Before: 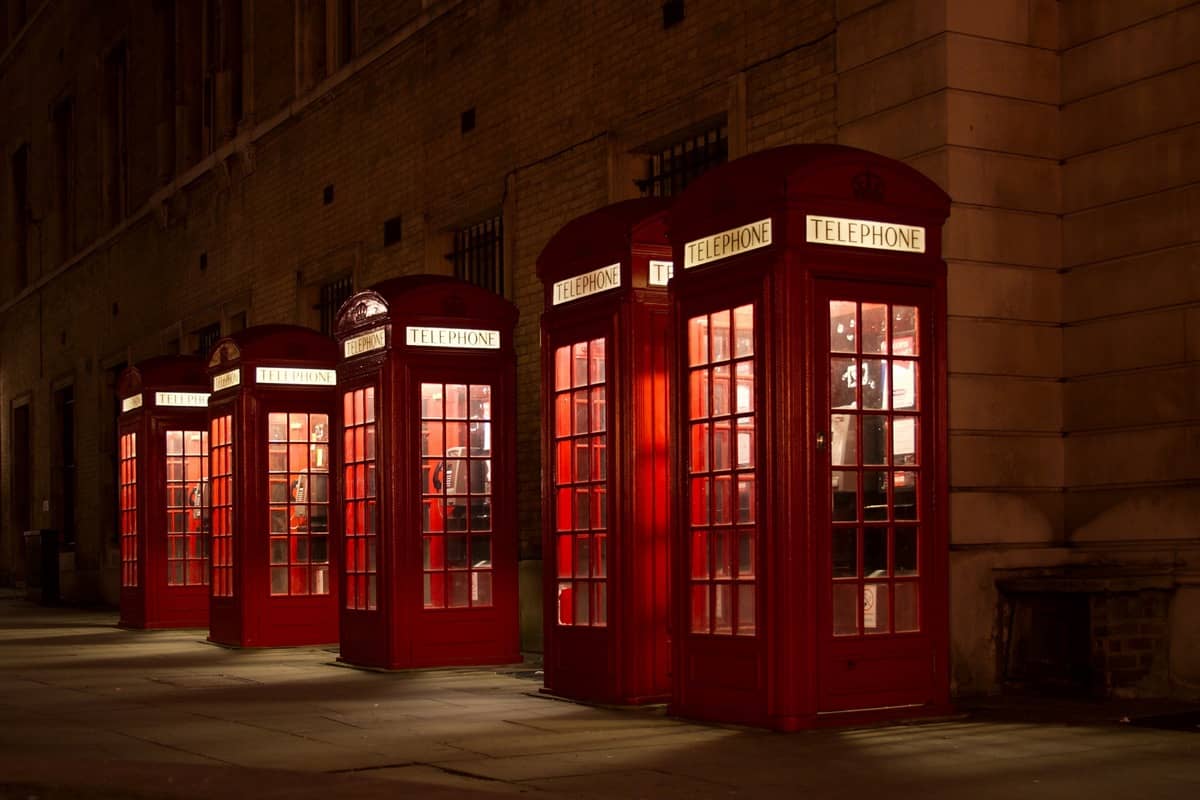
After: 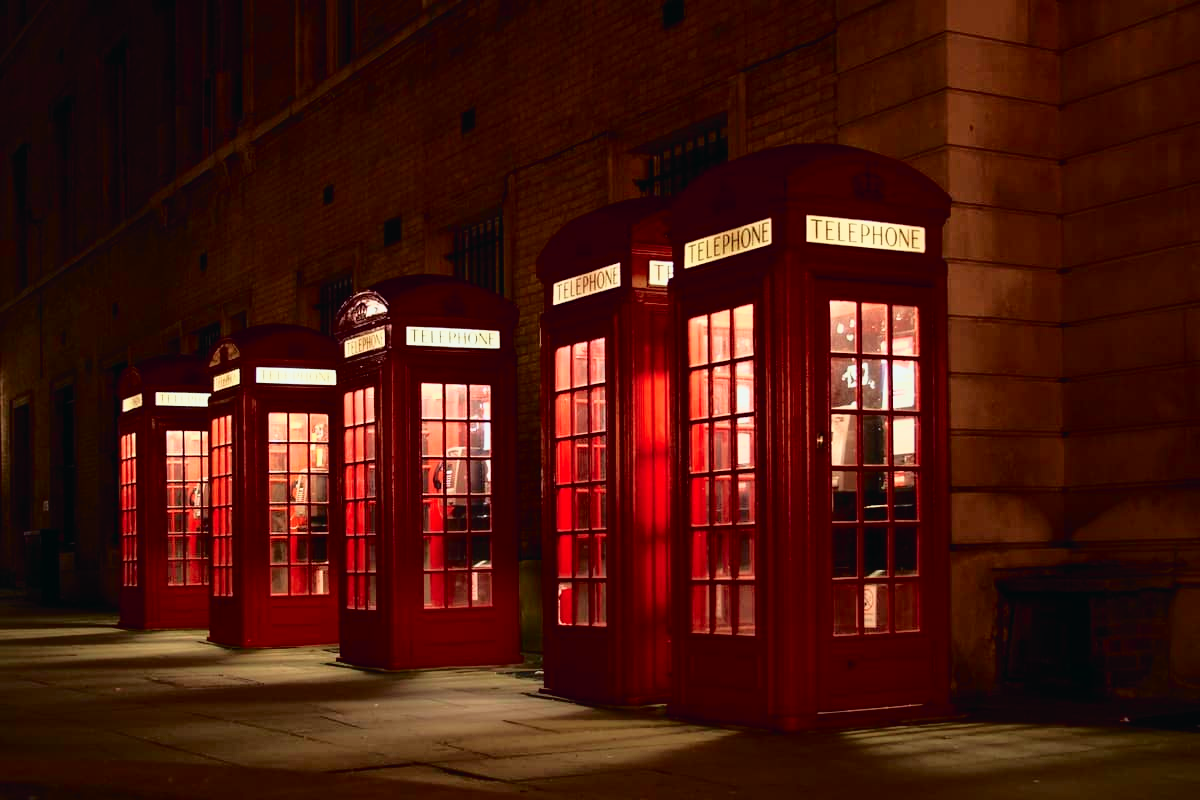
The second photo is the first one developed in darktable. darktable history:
tone curve: curves: ch0 [(0, 0.015) (0.091, 0.055) (0.184, 0.159) (0.304, 0.382) (0.492, 0.579) (0.628, 0.755) (0.832, 0.932) (0.984, 0.963)]; ch1 [(0, 0) (0.34, 0.235) (0.46, 0.46) (0.515, 0.502) (0.553, 0.567) (0.764, 0.815) (1, 1)]; ch2 [(0, 0) (0.44, 0.458) (0.479, 0.492) (0.524, 0.507) (0.557, 0.567) (0.673, 0.699) (1, 1)], color space Lab, independent channels, preserve colors none
